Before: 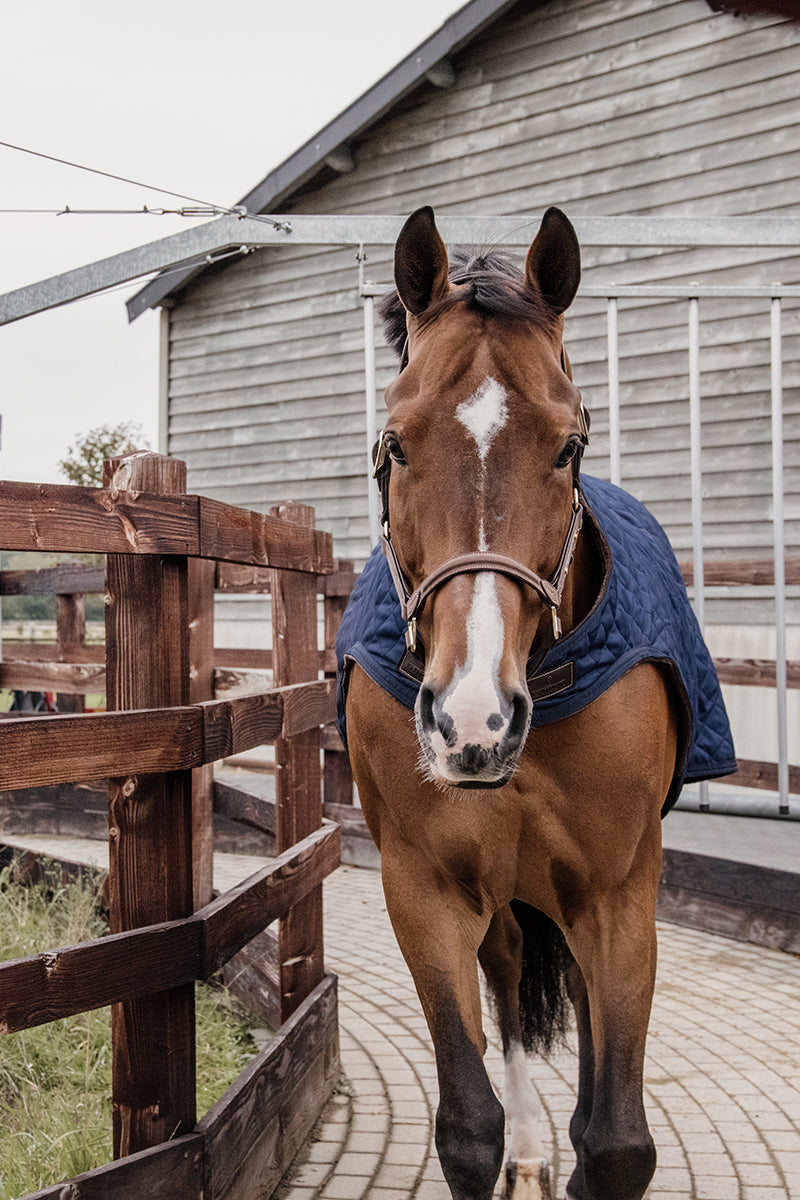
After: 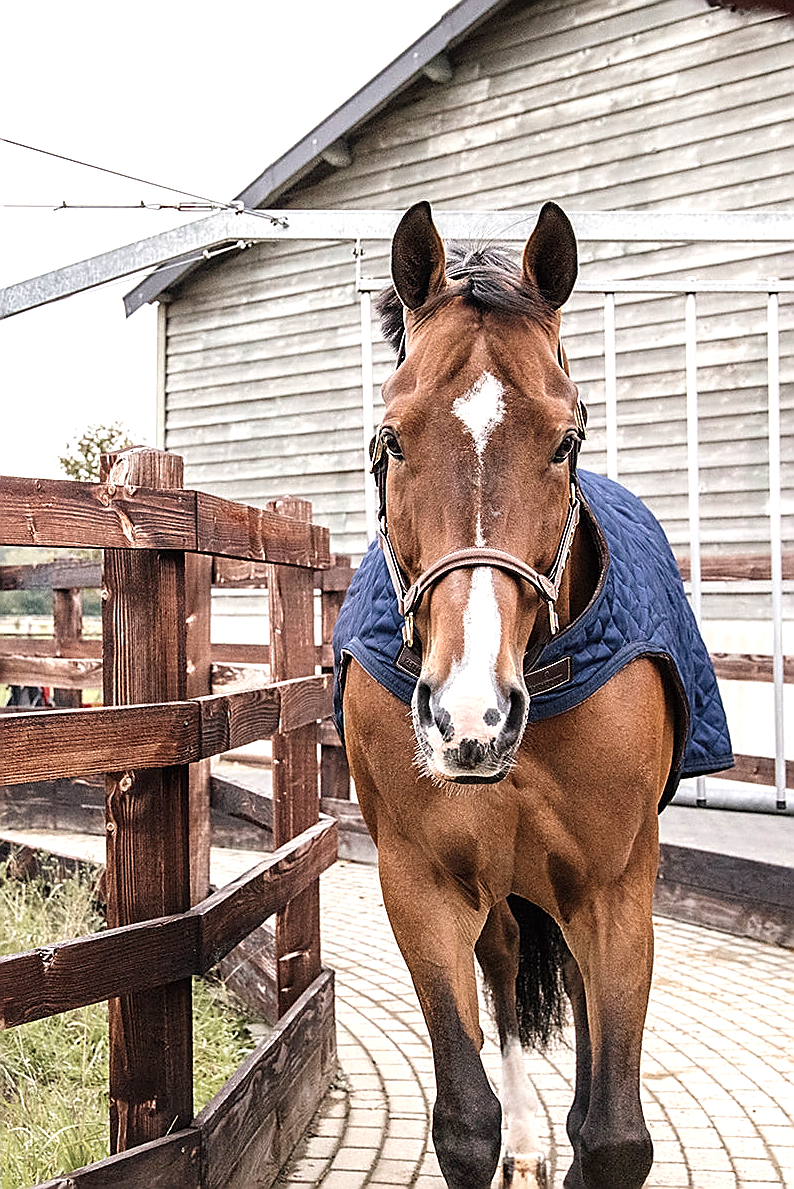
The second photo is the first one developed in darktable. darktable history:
exposure: black level correction 0, exposure 0.9 EV, compensate exposure bias true, compensate highlight preservation false
sharpen: radius 1.4, amount 1.25, threshold 0.7
crop: left 0.434%, top 0.485%, right 0.244%, bottom 0.386%
